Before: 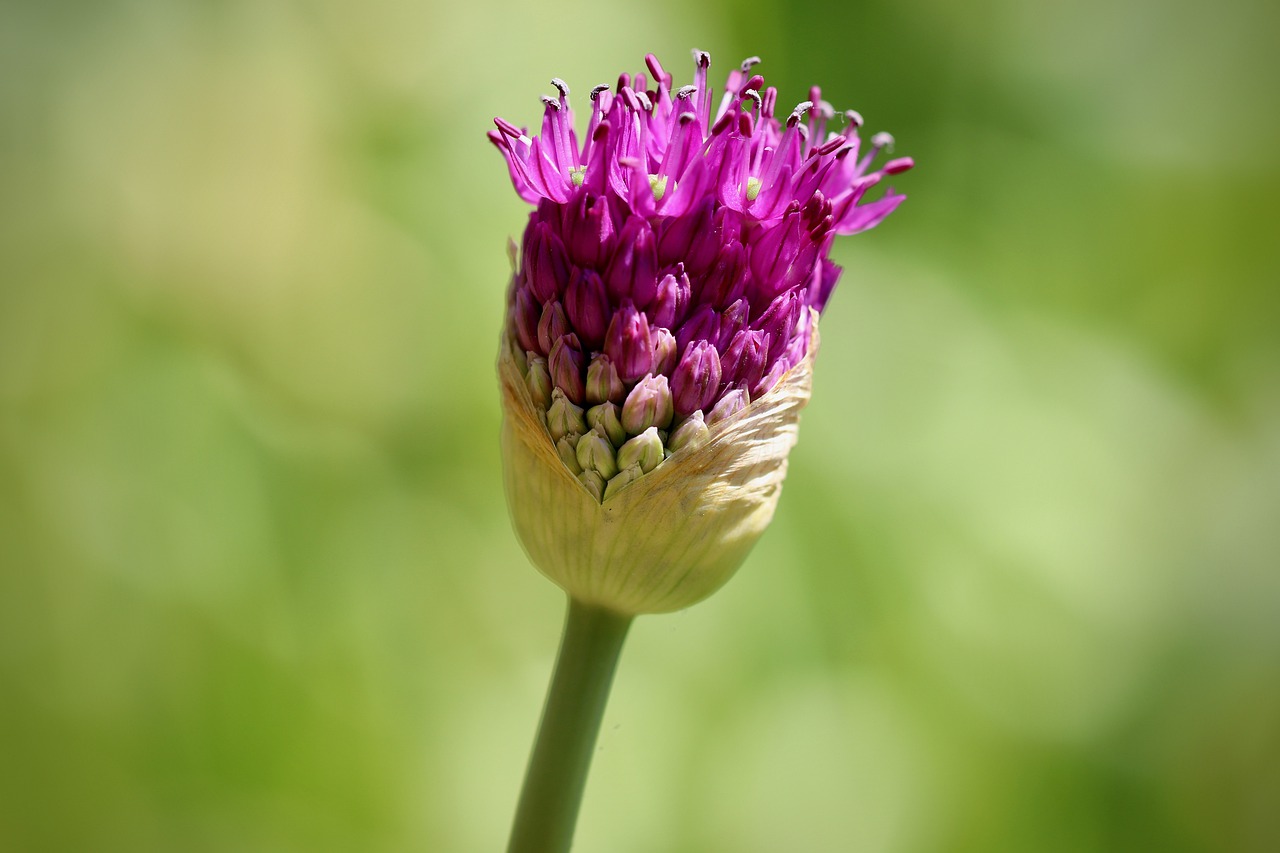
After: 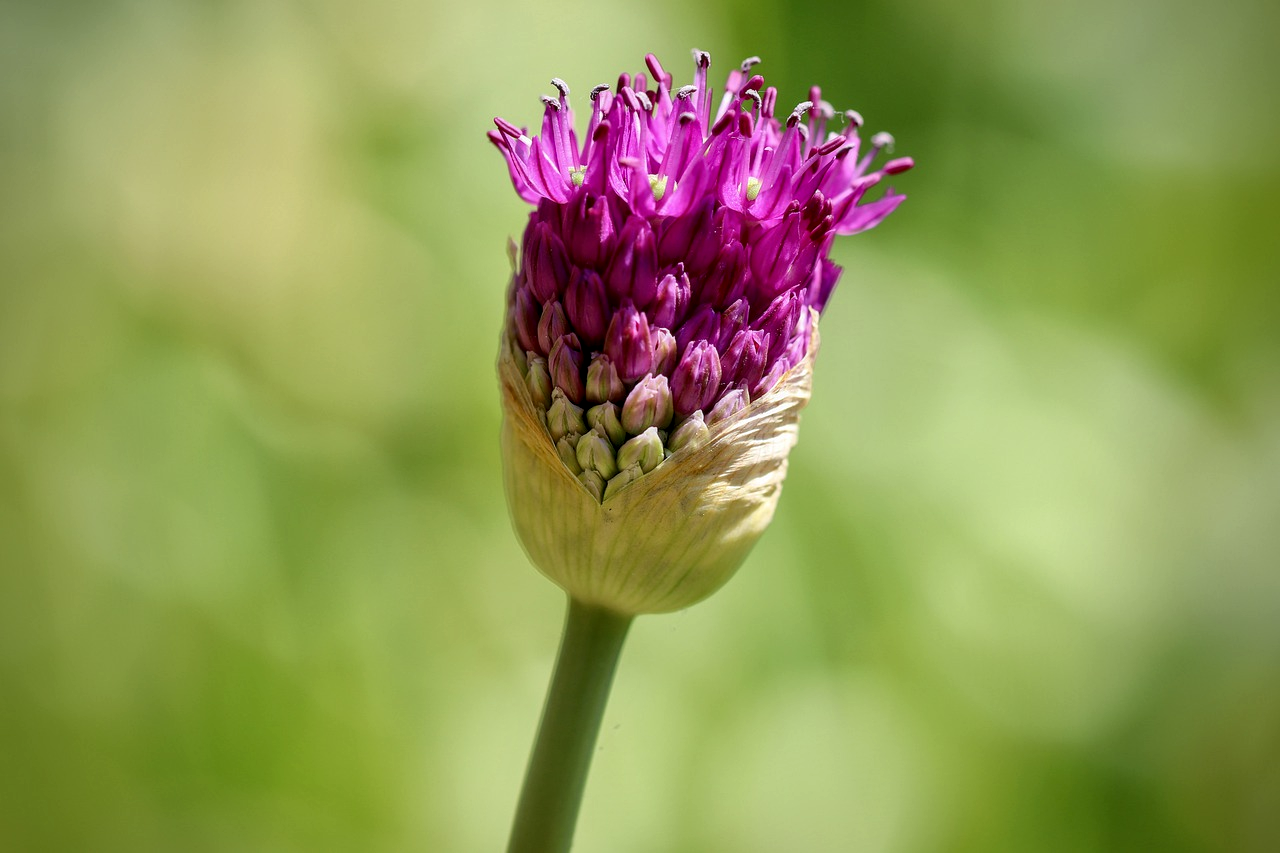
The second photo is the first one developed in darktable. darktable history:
white balance: emerald 1
local contrast: on, module defaults
